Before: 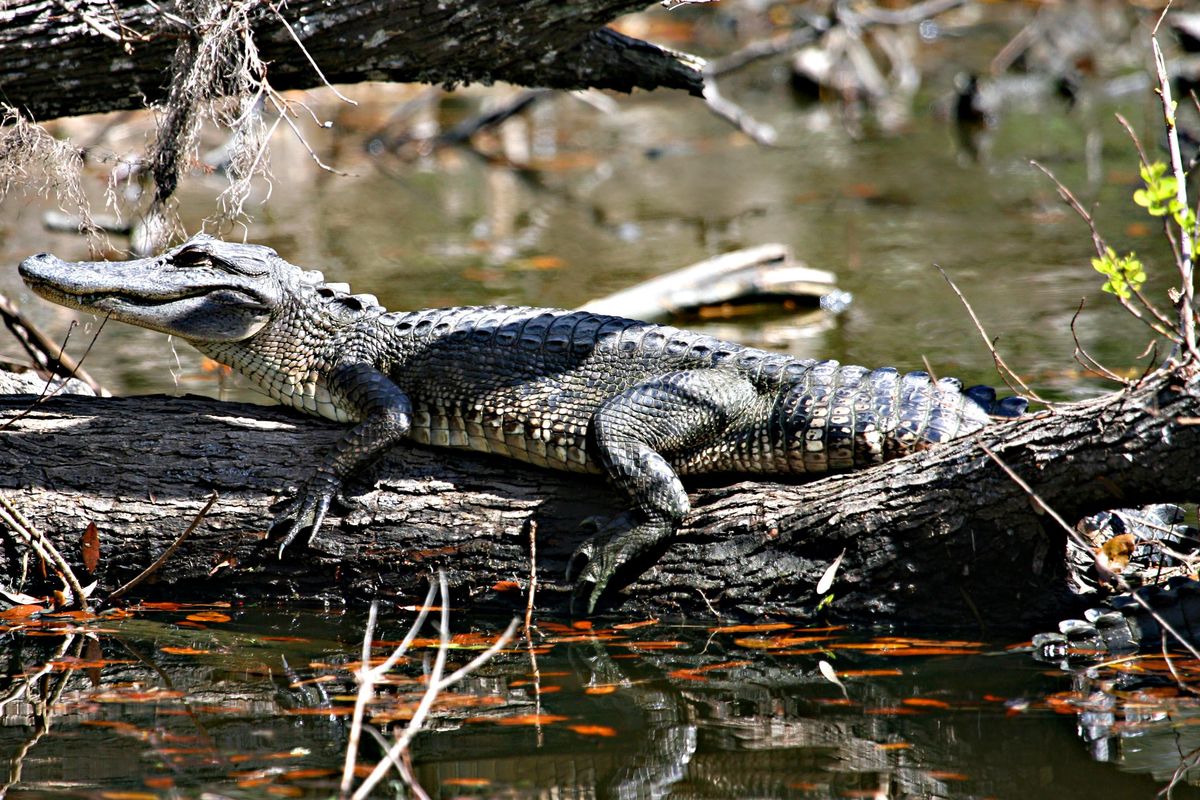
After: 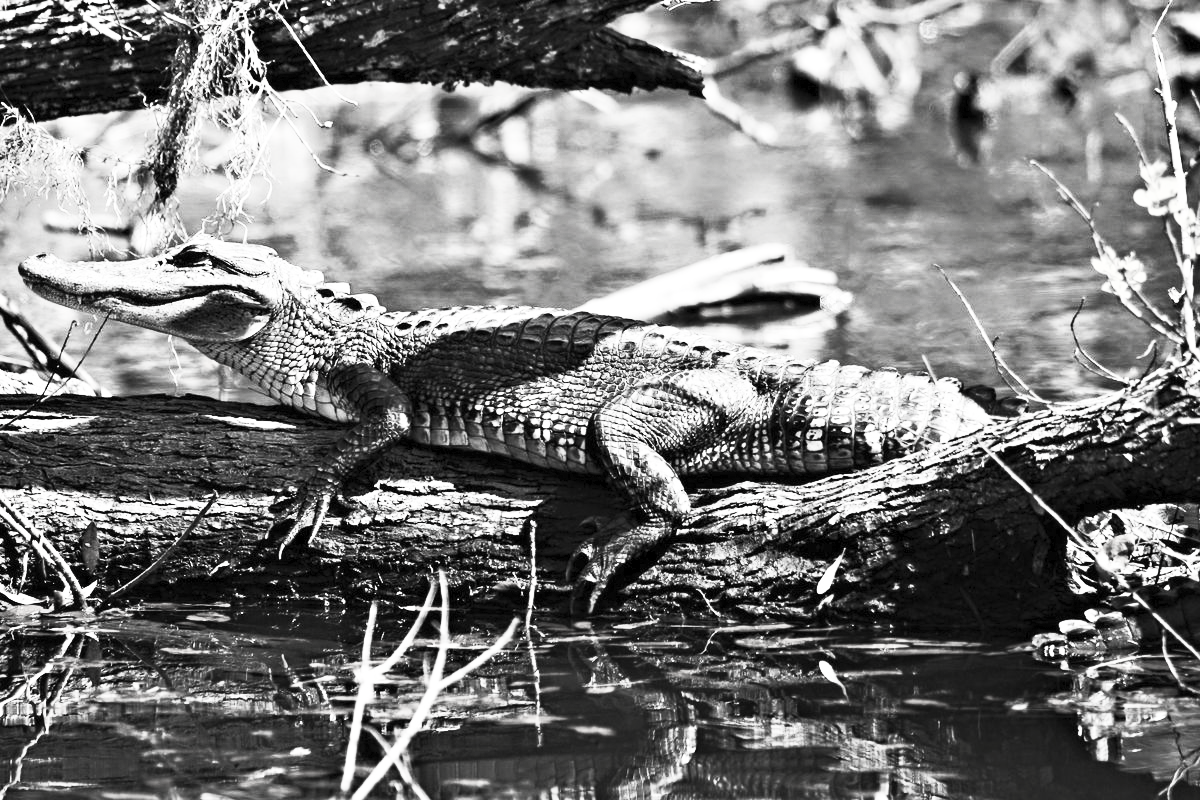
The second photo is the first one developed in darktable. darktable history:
contrast brightness saturation: contrast 0.525, brightness 0.458, saturation -0.987
